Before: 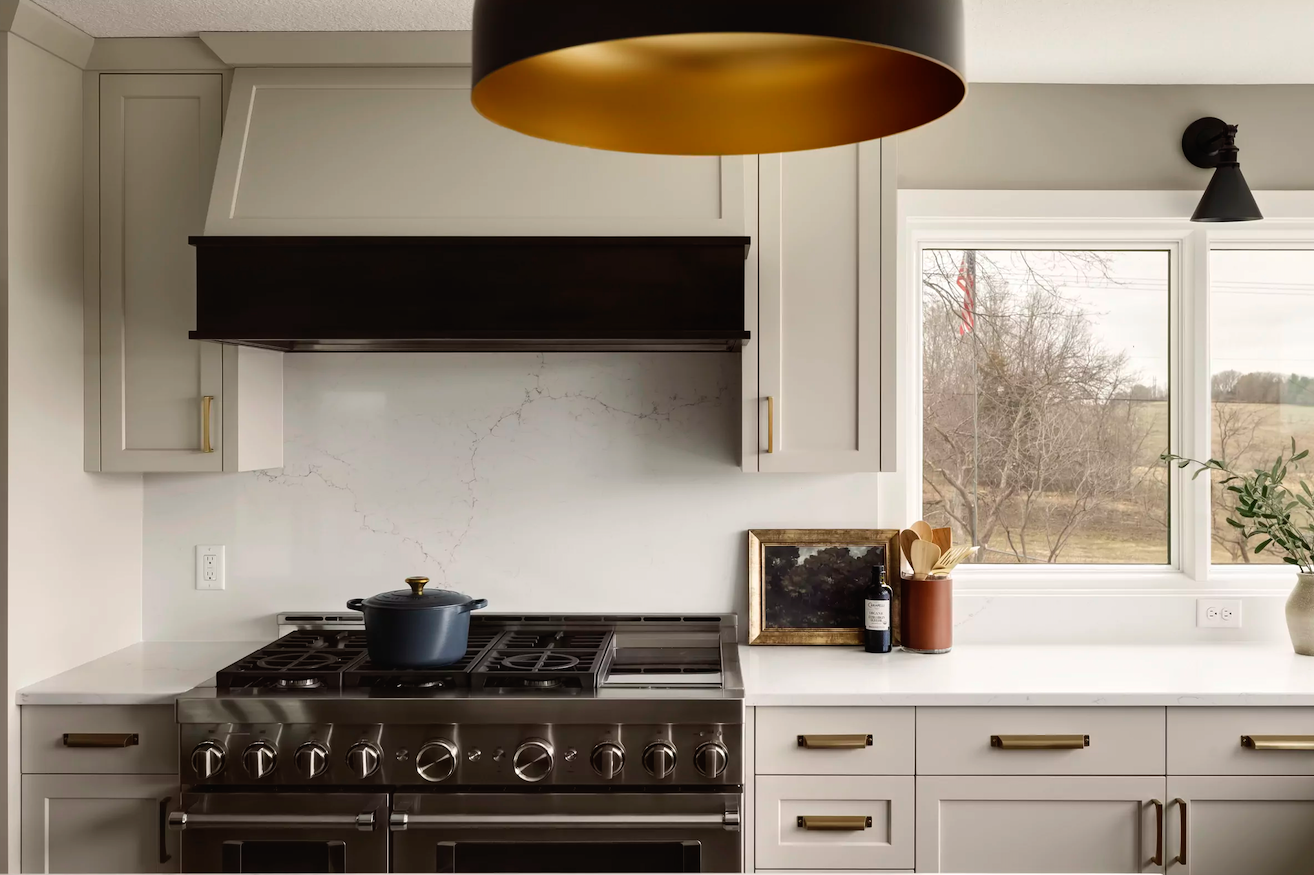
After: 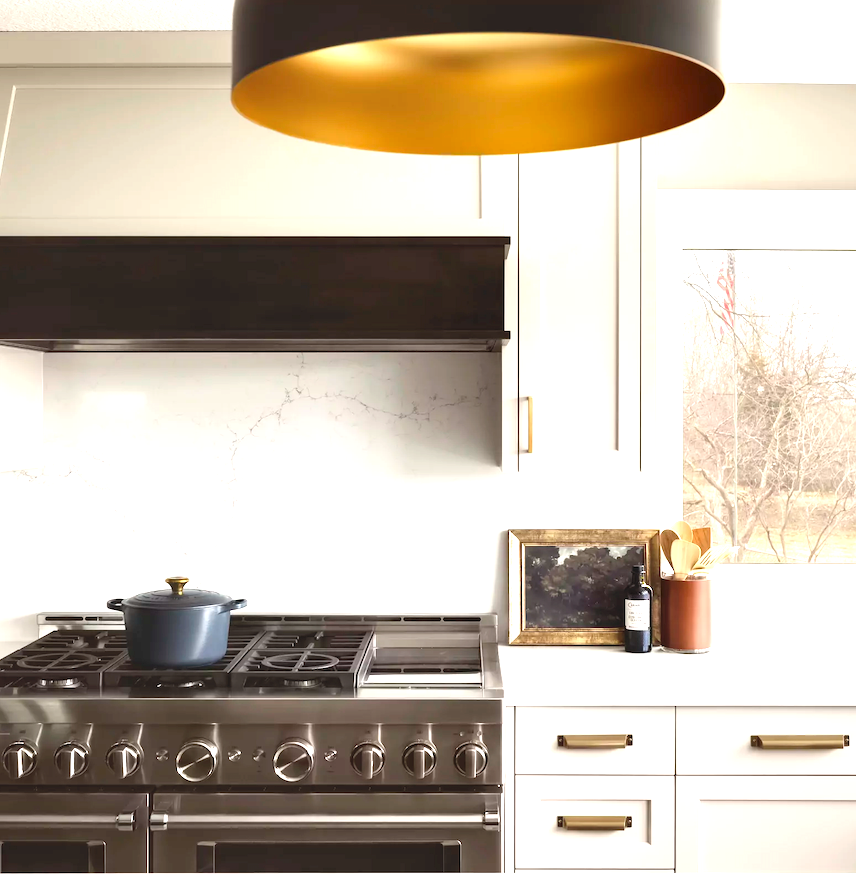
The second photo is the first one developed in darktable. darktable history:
crop and rotate: left 18.28%, right 16.509%
exposure: black level correction 0, exposure 1.2 EV, compensate highlight preservation false
